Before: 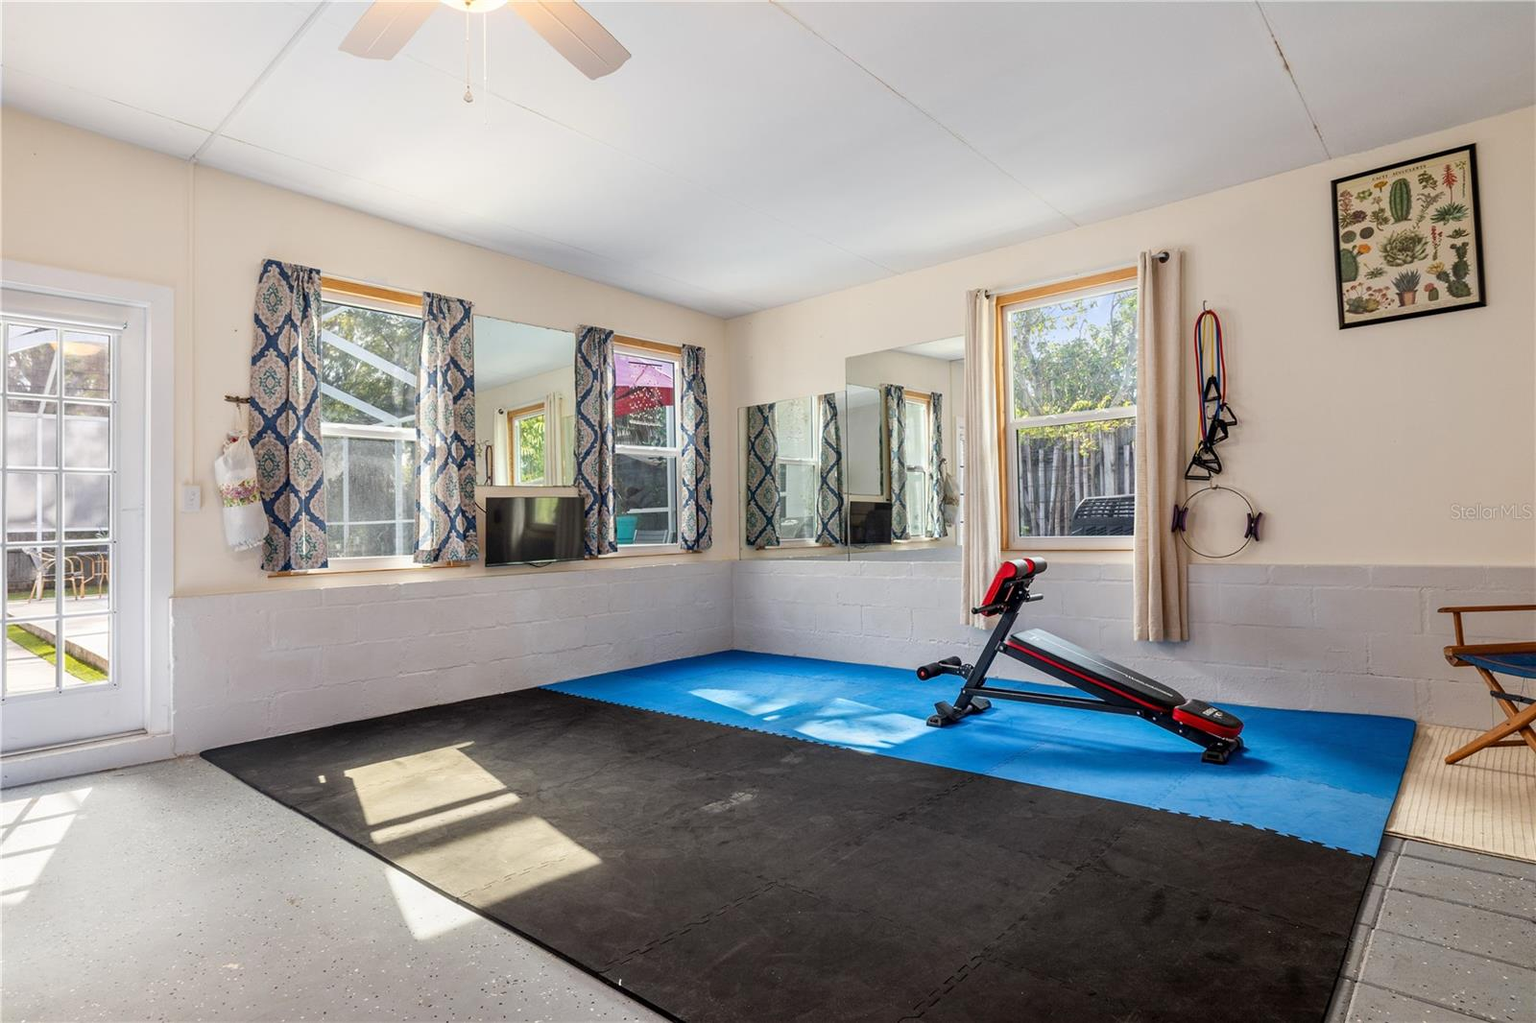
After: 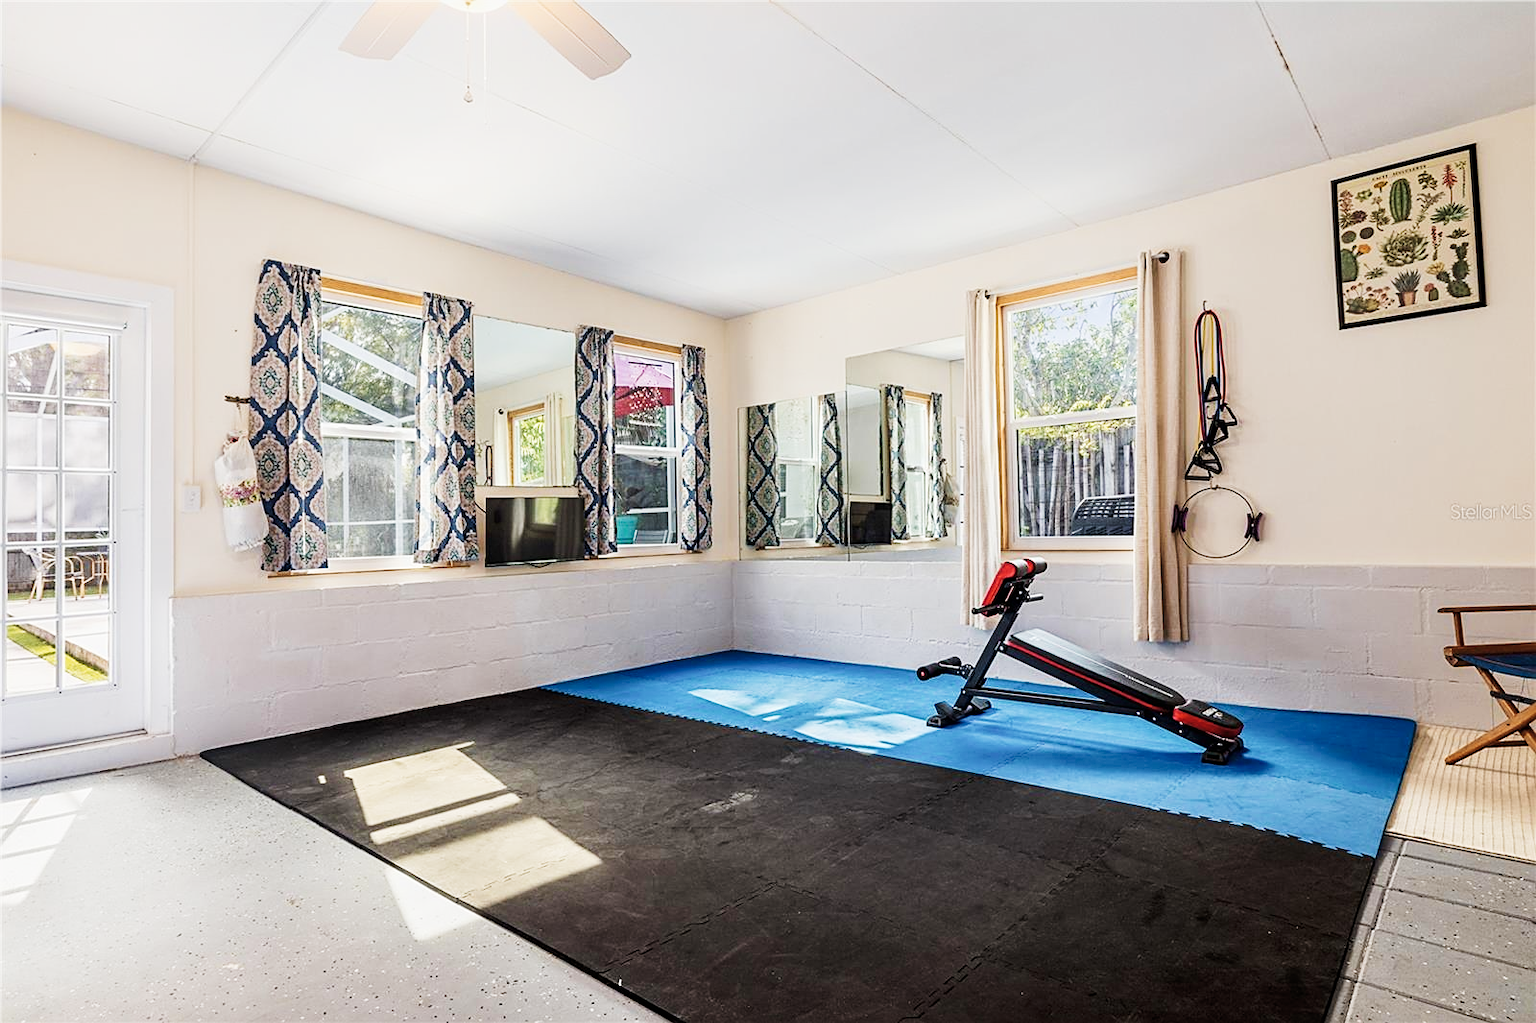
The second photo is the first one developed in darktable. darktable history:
color correction: highlights b* -0.019, saturation 0.772
sharpen: on, module defaults
velvia: on, module defaults
tone curve: curves: ch0 [(0, 0.003) (0.044, 0.025) (0.12, 0.089) (0.197, 0.168) (0.281, 0.273) (0.468, 0.548) (0.583, 0.691) (0.701, 0.815) (0.86, 0.922) (1, 0.982)]; ch1 [(0, 0) (0.232, 0.214) (0.404, 0.376) (0.461, 0.425) (0.493, 0.481) (0.501, 0.5) (0.517, 0.524) (0.55, 0.585) (0.598, 0.651) (0.671, 0.735) (0.796, 0.85) (1, 1)]; ch2 [(0, 0) (0.249, 0.216) (0.357, 0.317) (0.448, 0.432) (0.478, 0.492) (0.498, 0.499) (0.517, 0.527) (0.537, 0.564) (0.569, 0.617) (0.61, 0.659) (0.706, 0.75) (0.808, 0.809) (0.991, 0.968)], preserve colors none
